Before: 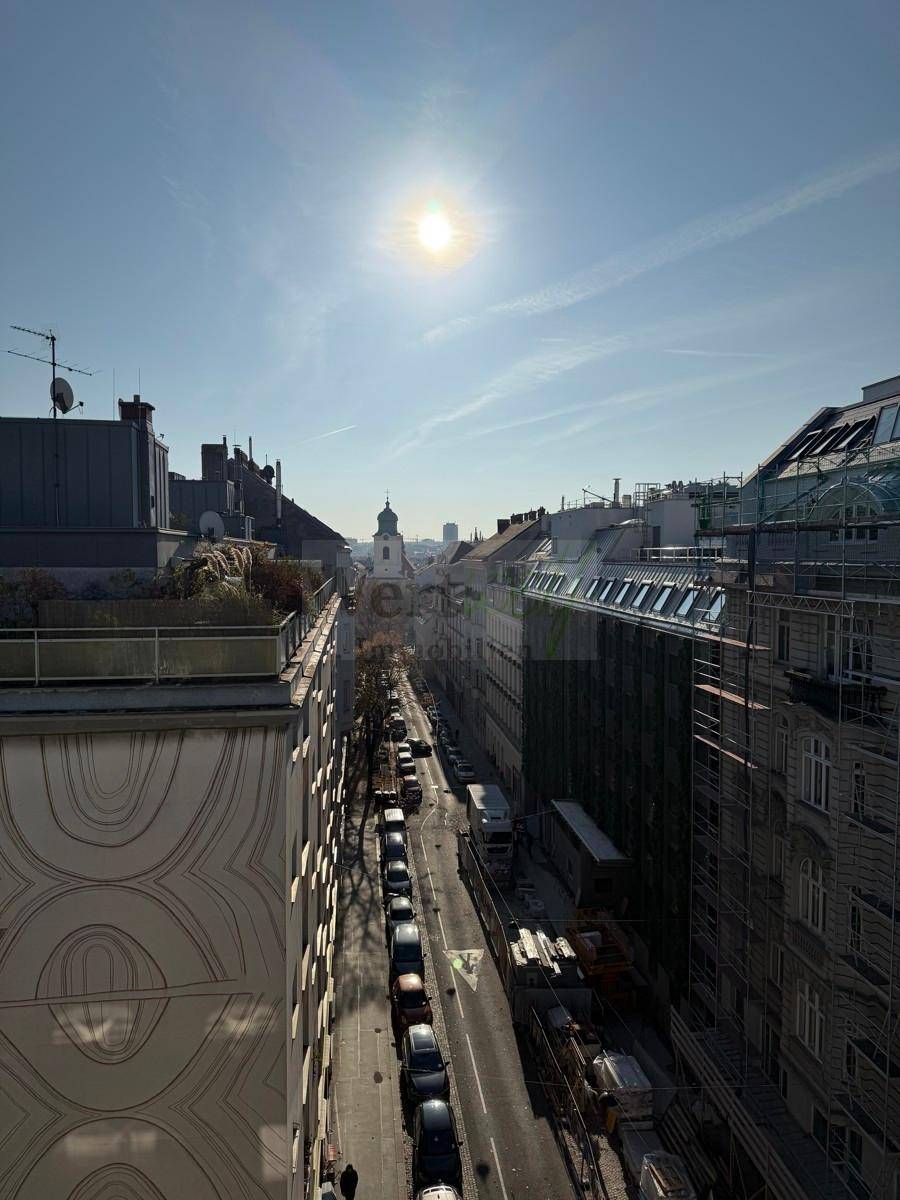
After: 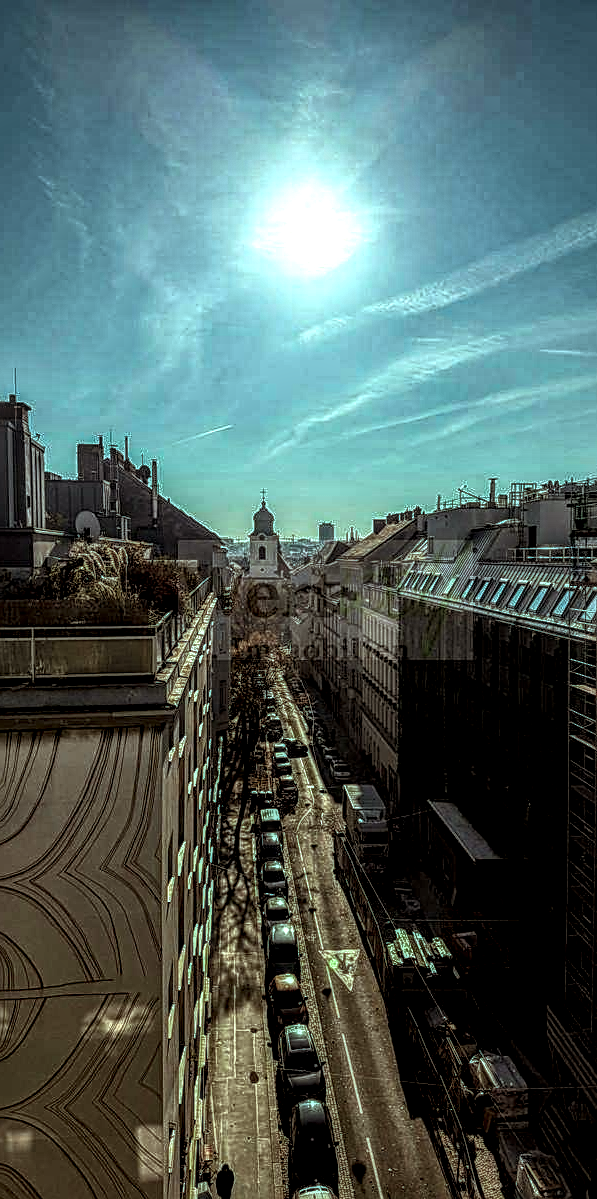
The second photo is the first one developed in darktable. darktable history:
crop and rotate: left 13.845%, right 19.715%
exposure: compensate highlight preservation false
tone equalizer: on, module defaults
sharpen: on, module defaults
local contrast: highlights 3%, shadows 1%, detail 300%, midtone range 0.299
color balance rgb: power › chroma 2.521%, power › hue 66.92°, highlights gain › chroma 4.115%, highlights gain › hue 203.43°, perceptual saturation grading › global saturation 19.452%, perceptual brilliance grading › highlights 3.993%, perceptual brilliance grading › mid-tones -18.623%, perceptual brilliance grading › shadows -41.178%, global vibrance 20%
